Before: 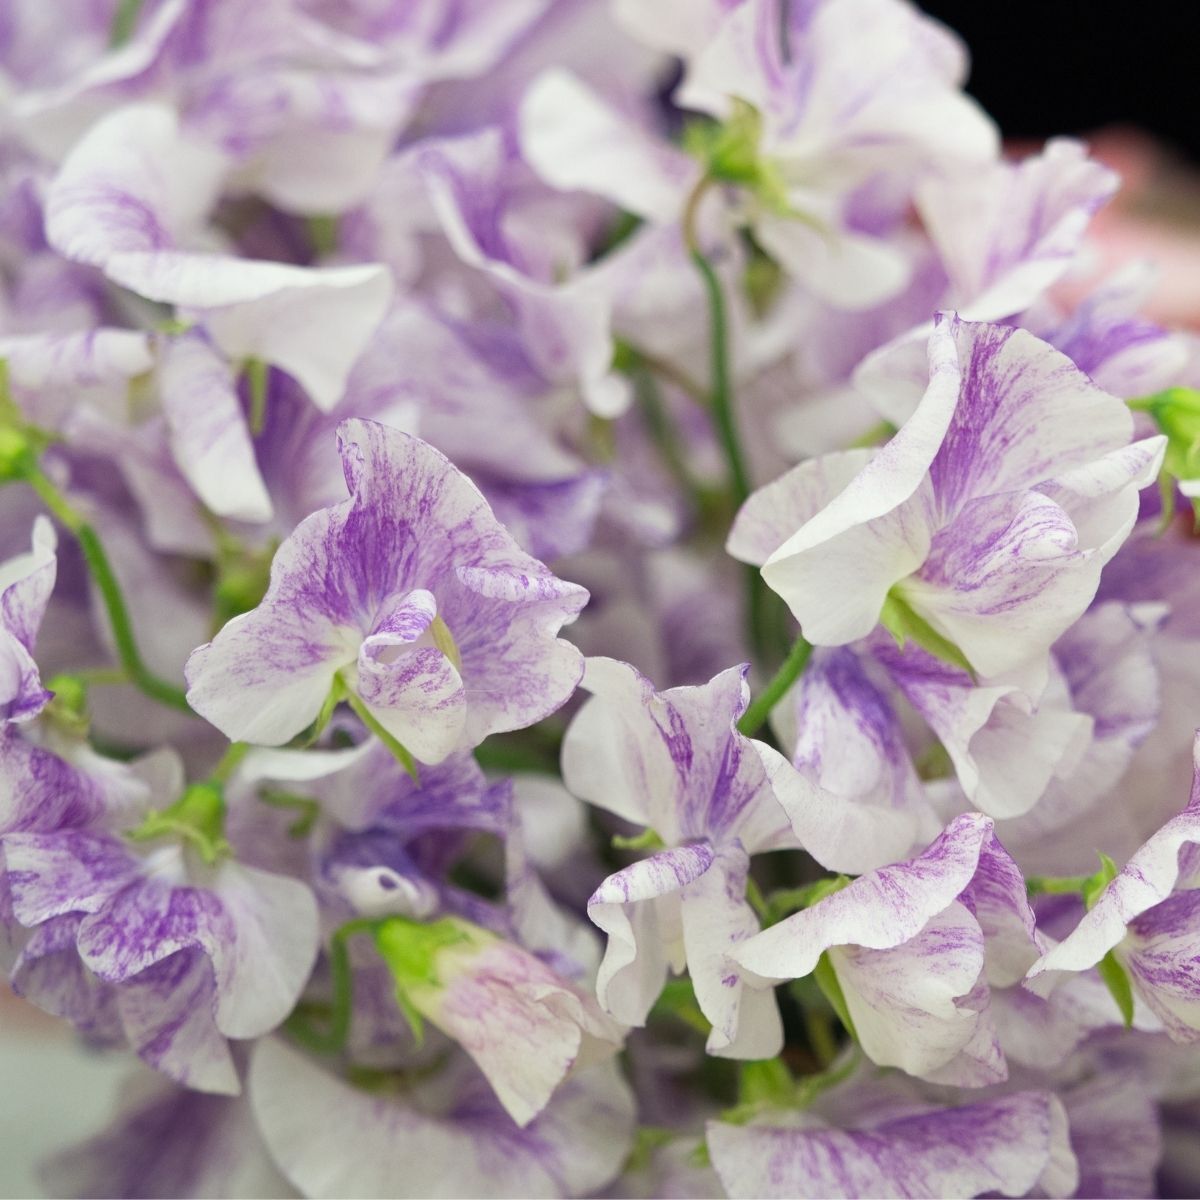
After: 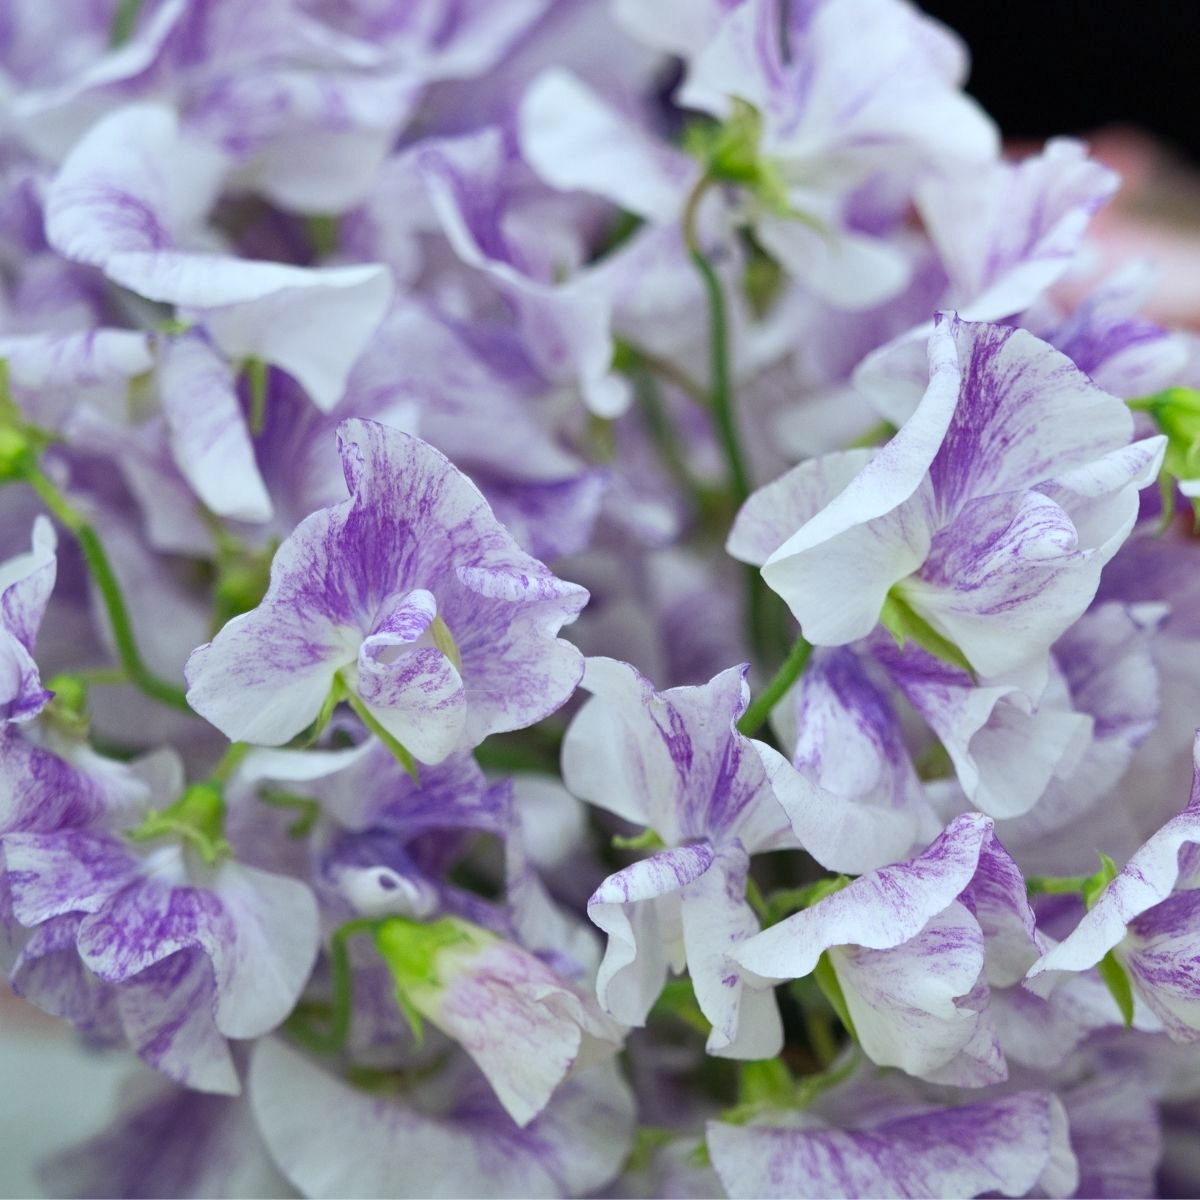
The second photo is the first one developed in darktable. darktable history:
white balance: red 0.924, blue 1.095
shadows and highlights: low approximation 0.01, soften with gaussian
